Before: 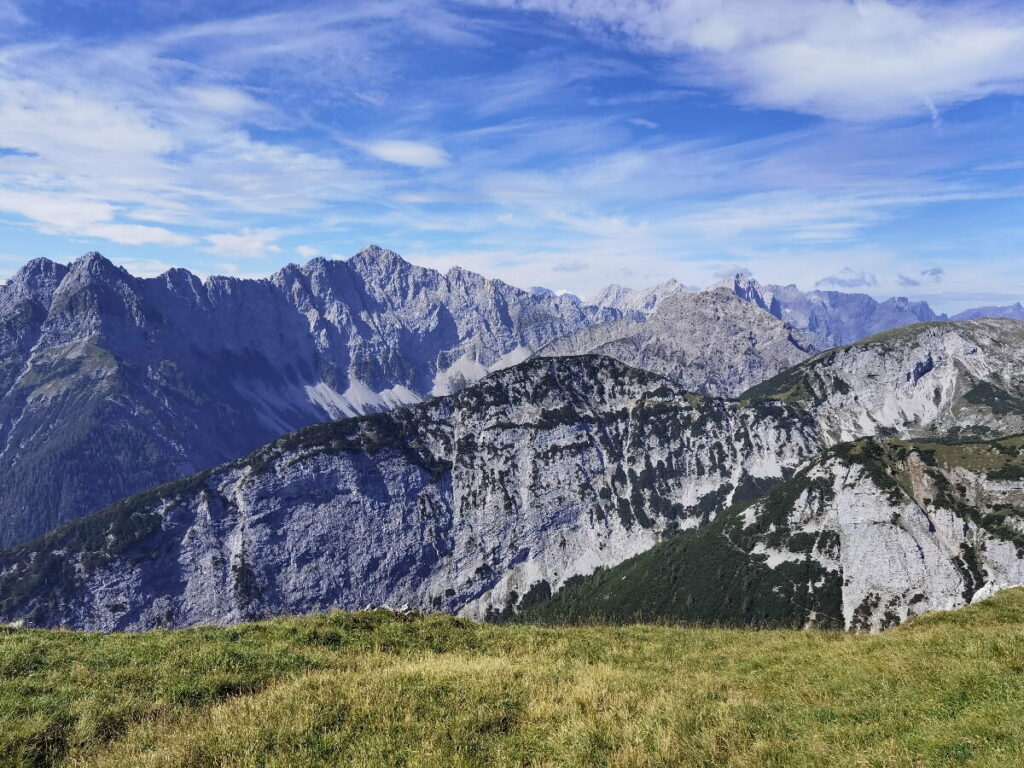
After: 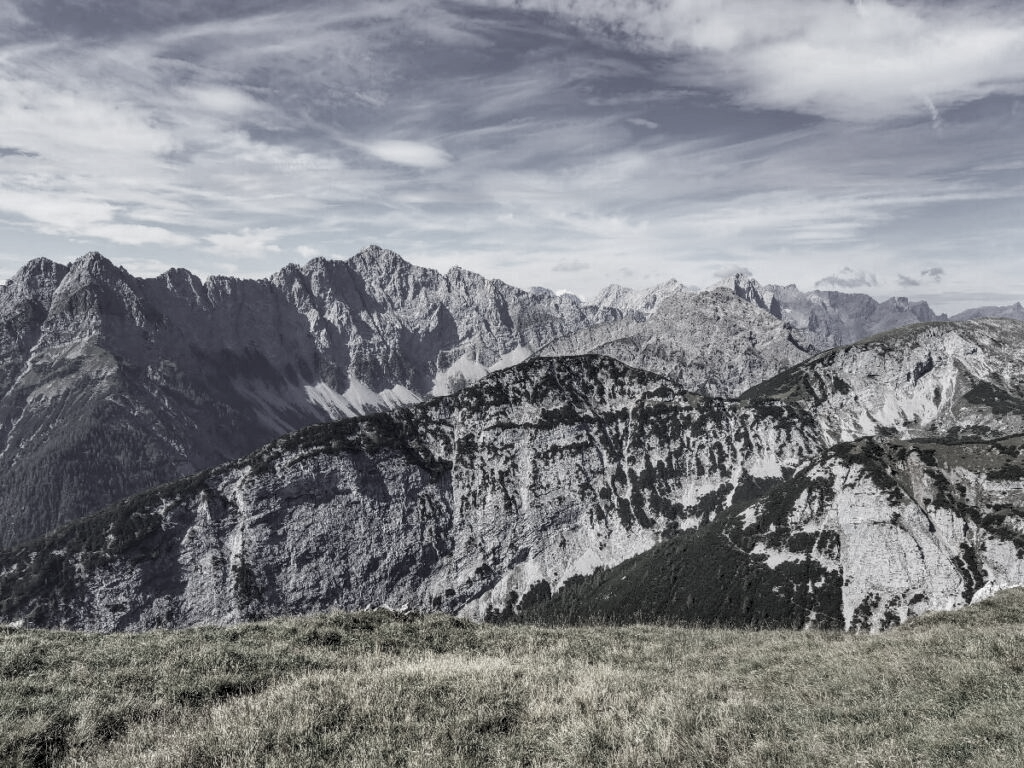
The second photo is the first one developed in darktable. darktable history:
color correction: saturation 0.2
local contrast: on, module defaults
